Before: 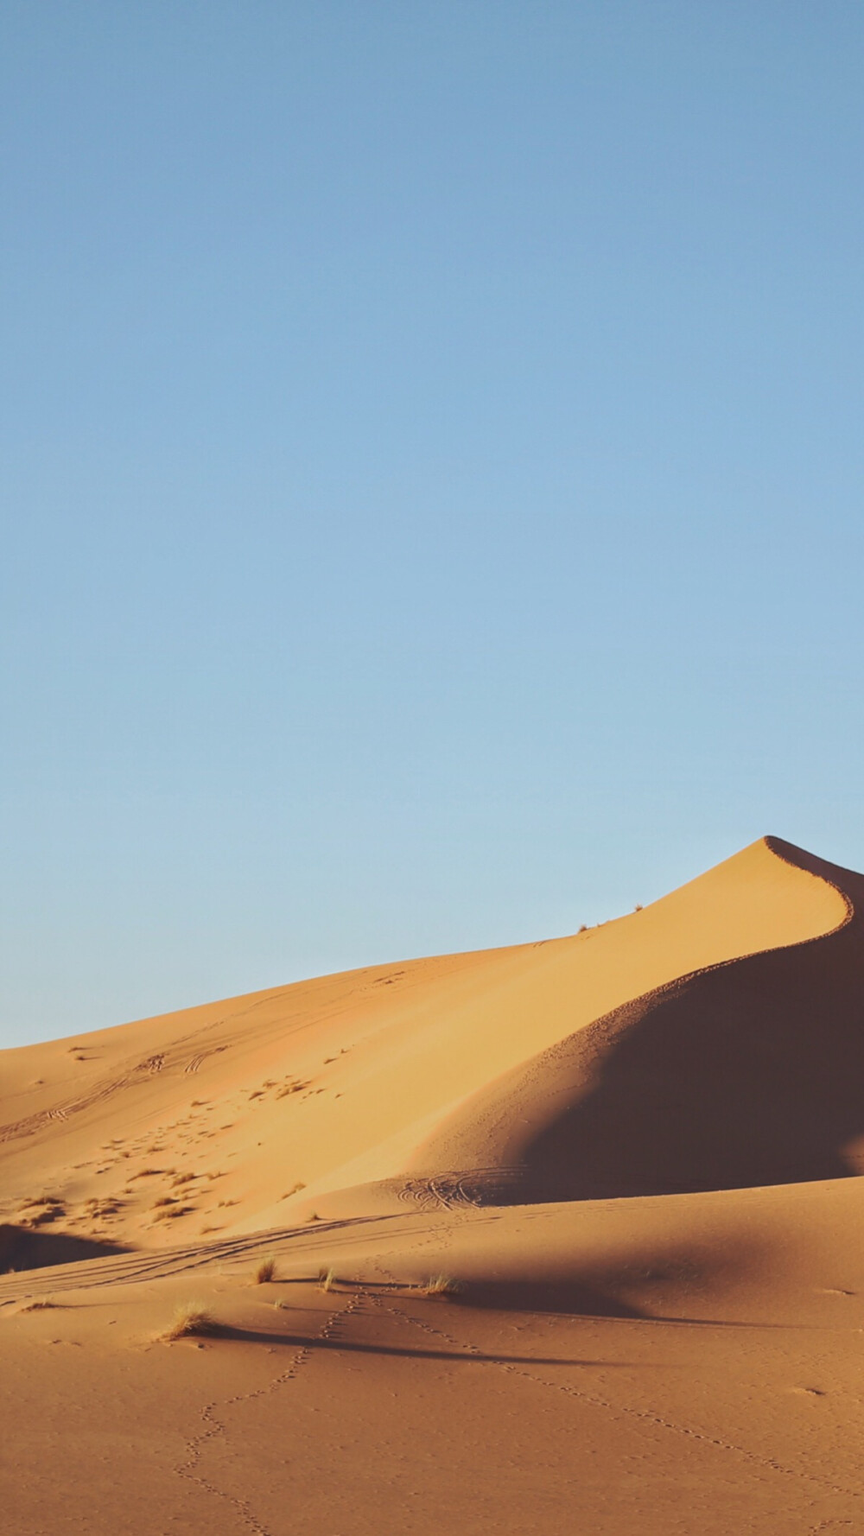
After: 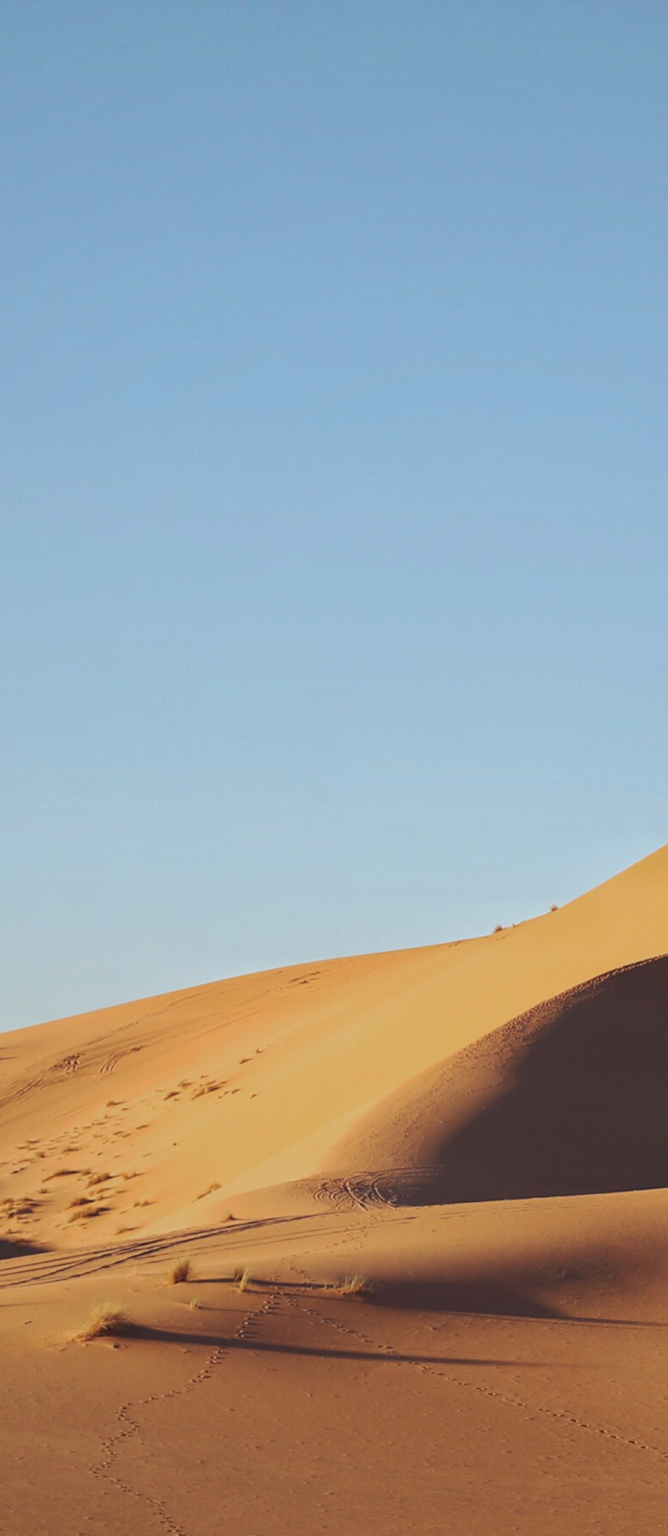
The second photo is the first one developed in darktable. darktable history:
crop: left 9.88%, right 12.664%
exposure: exposure -0.064 EV, compensate highlight preservation false
